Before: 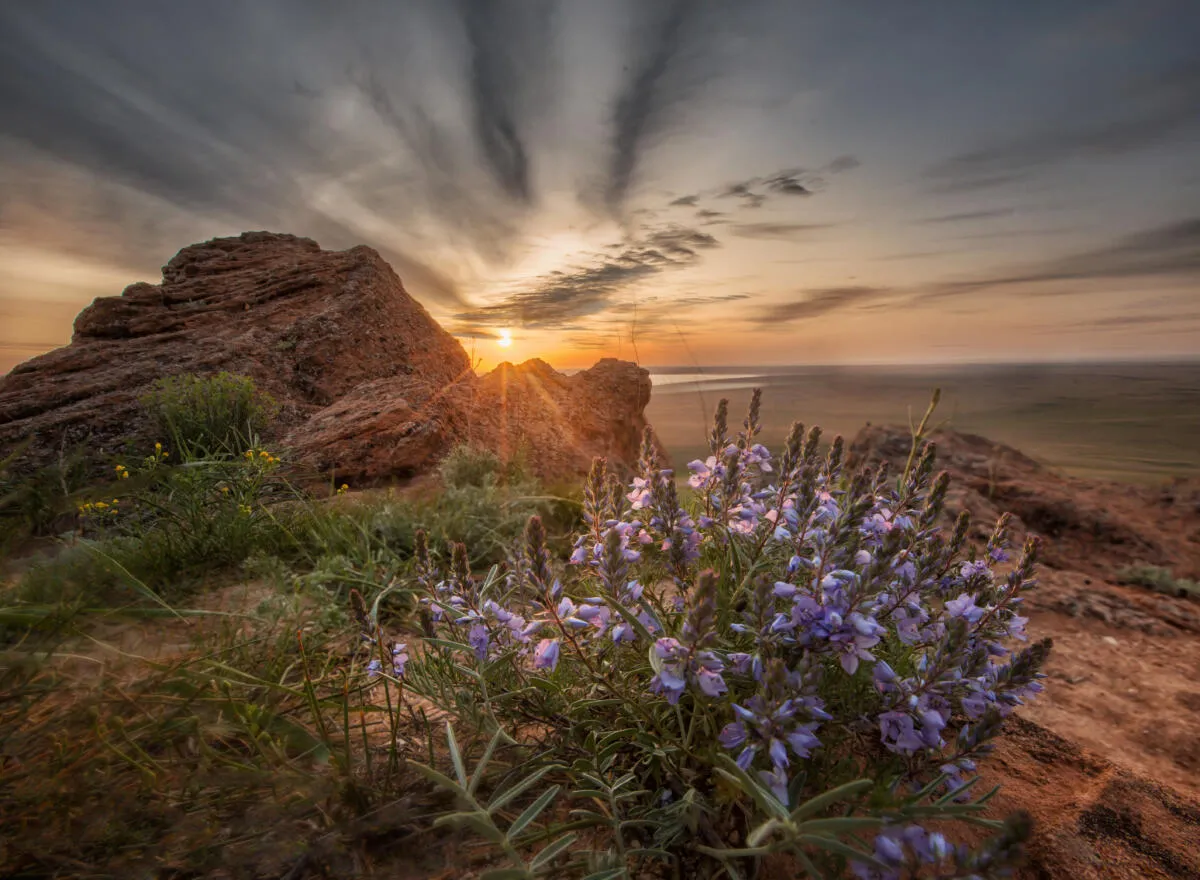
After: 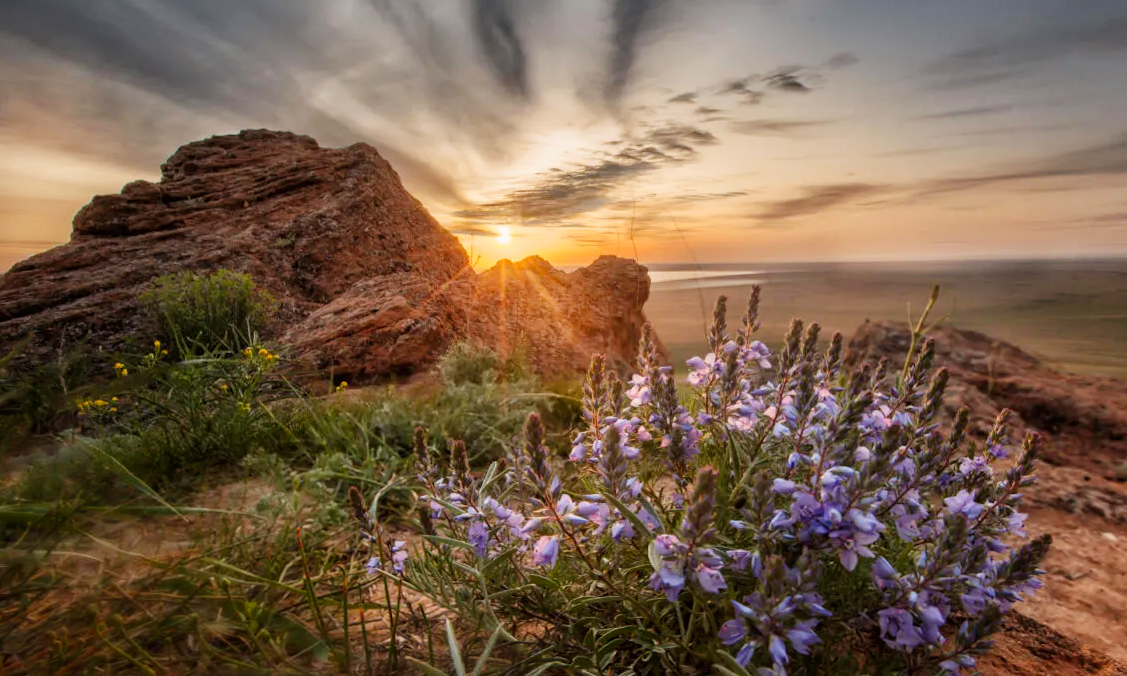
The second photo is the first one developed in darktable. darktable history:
crop and rotate: angle 0.091°, top 11.711%, right 5.818%, bottom 11.203%
tone curve: curves: ch0 [(0, 0) (0.004, 0.001) (0.133, 0.112) (0.325, 0.362) (0.832, 0.893) (1, 1)], preserve colors none
